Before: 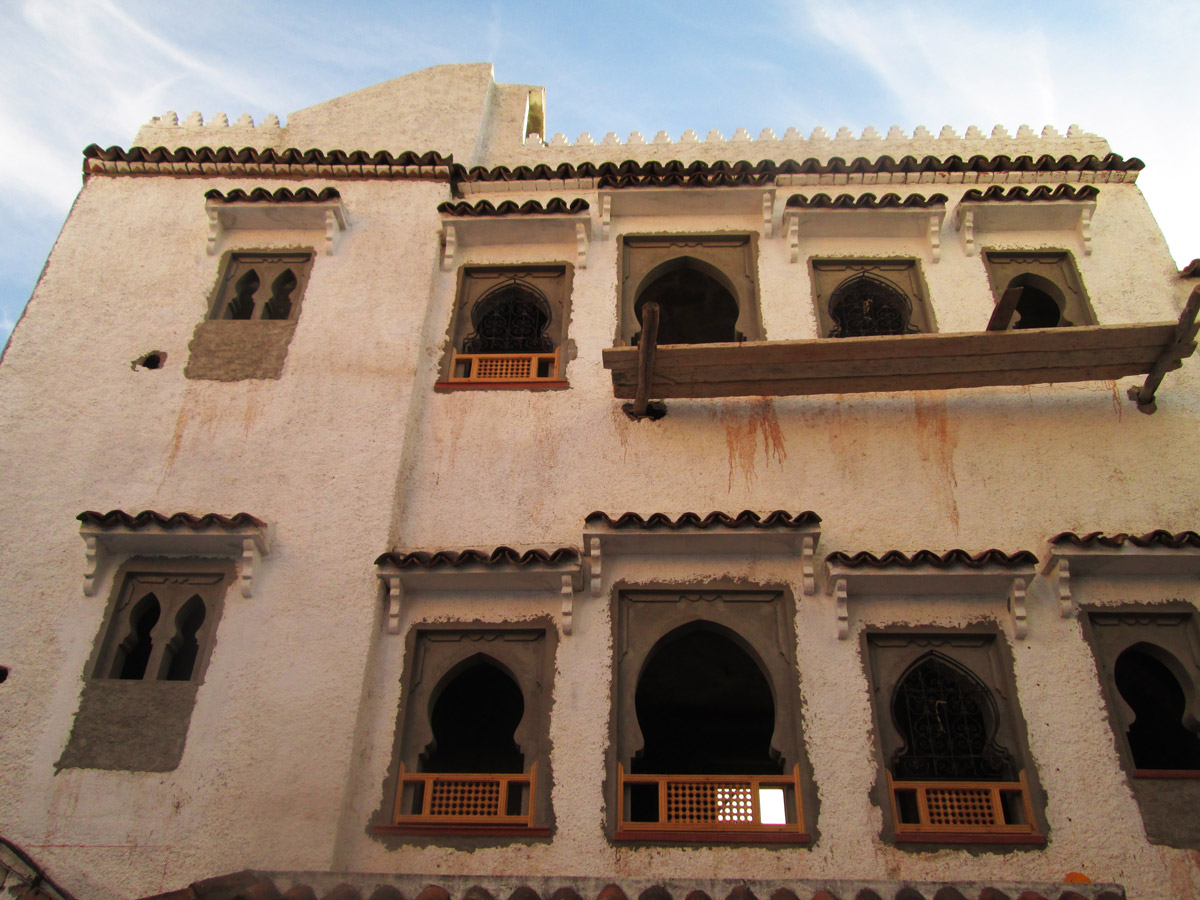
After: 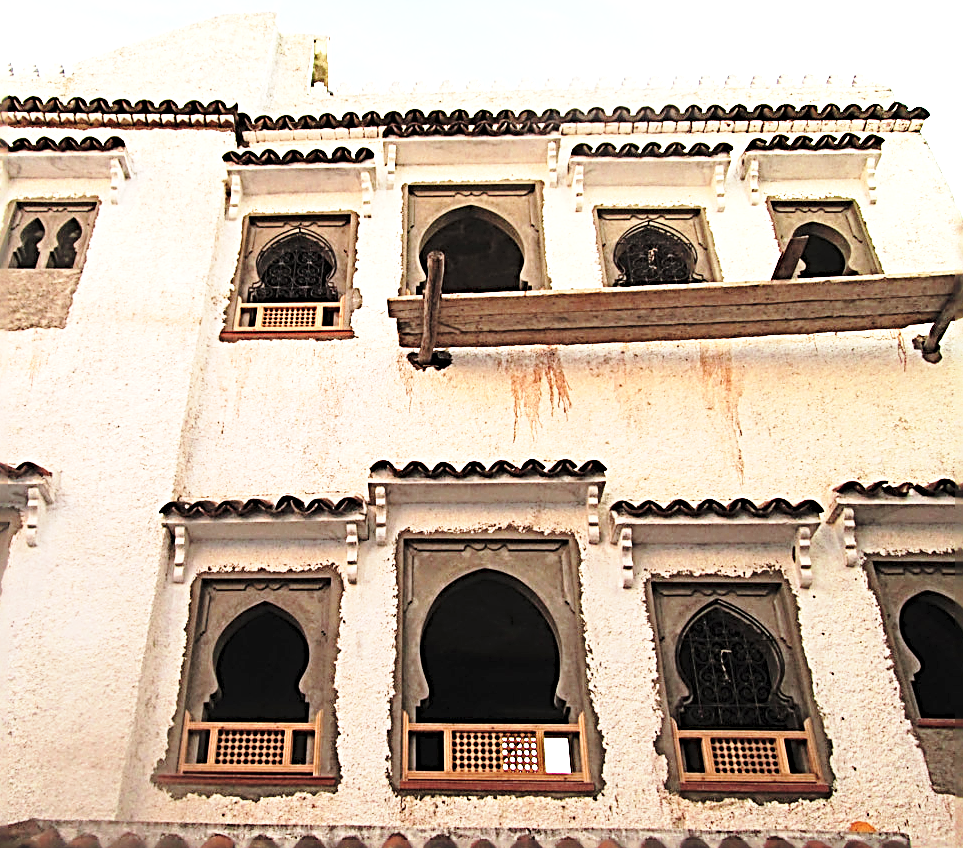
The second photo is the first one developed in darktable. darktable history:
exposure: black level correction 0, exposure 0.95 EV, compensate exposure bias true, compensate highlight preservation false
contrast brightness saturation: contrast 0.03, brightness 0.06, saturation 0.13
crop and rotate: left 17.959%, top 5.771%, right 1.742%
color zones: curves: ch0 [(0, 0.613) (0.01, 0.613) (0.245, 0.448) (0.498, 0.529) (0.642, 0.665) (0.879, 0.777) (0.99, 0.613)]; ch1 [(0, 0) (0.143, 0) (0.286, 0) (0.429, 0) (0.571, 0) (0.714, 0) (0.857, 0)], mix -121.96%
sharpen: radius 3.158, amount 1.731
base curve: curves: ch0 [(0, 0) (0.028, 0.03) (0.121, 0.232) (0.46, 0.748) (0.859, 0.968) (1, 1)], preserve colors none
color correction: saturation 0.57
